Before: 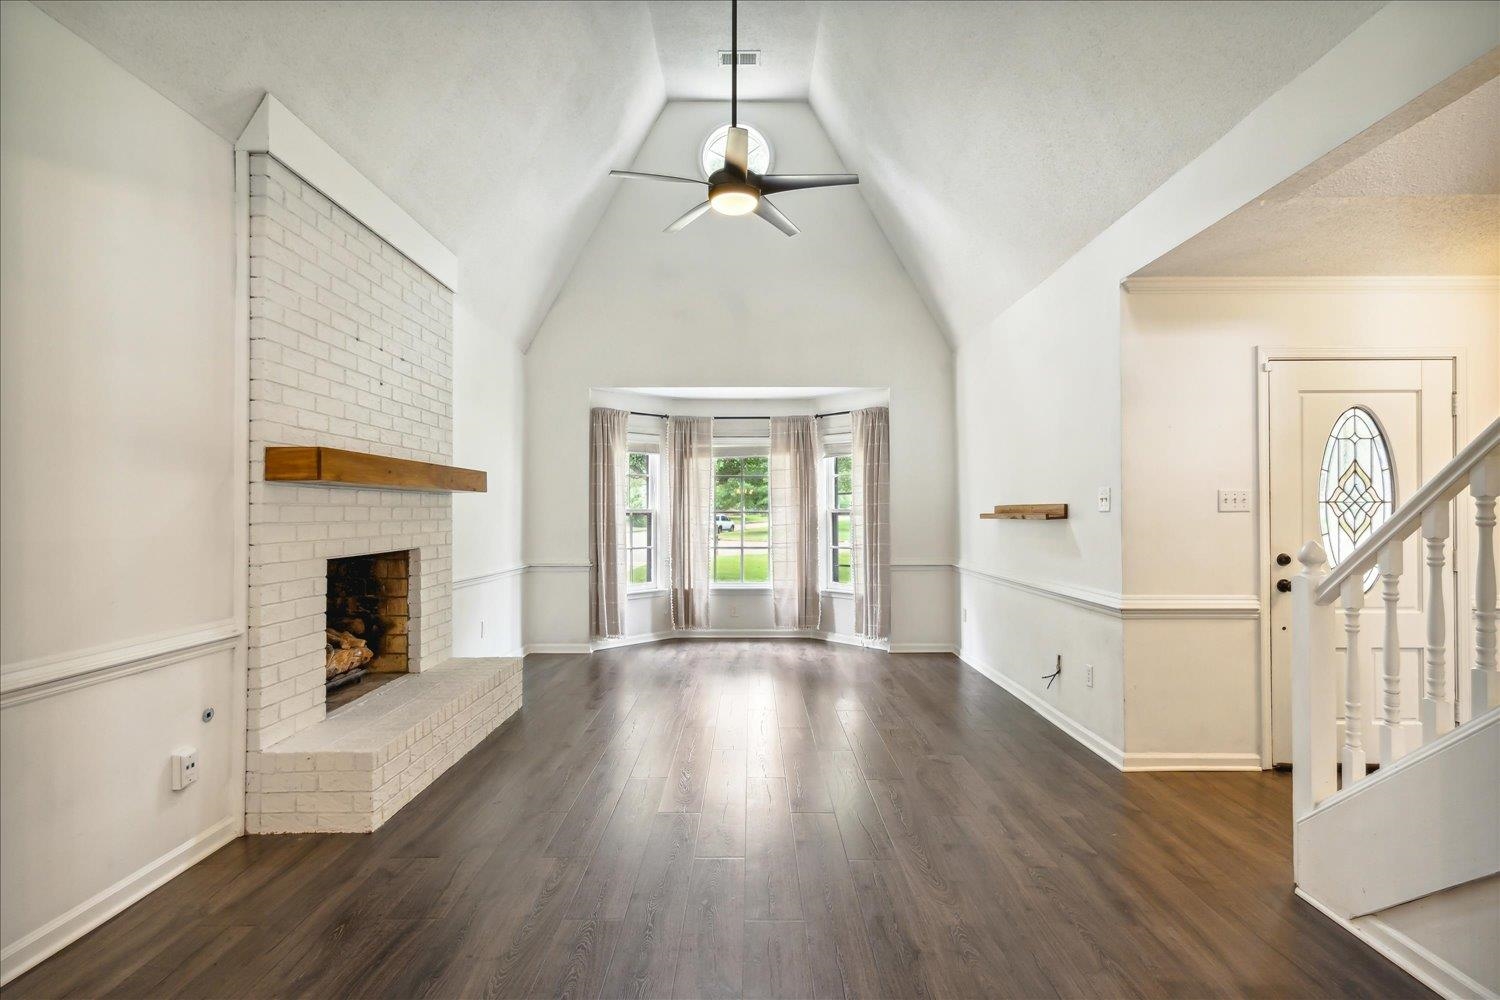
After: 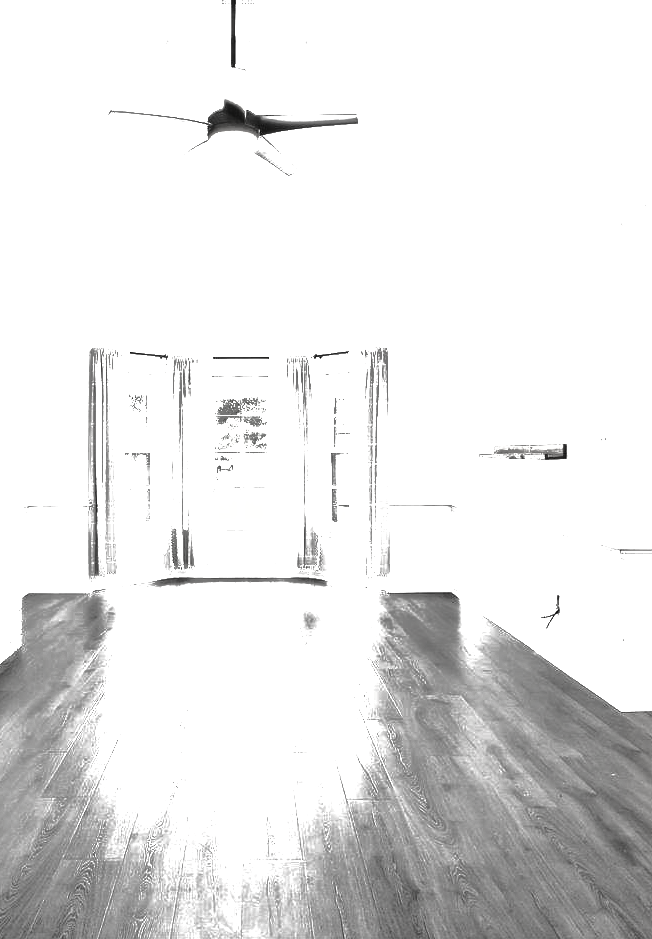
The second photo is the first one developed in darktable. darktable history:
exposure: exposure 2.018 EV, compensate highlight preservation false
crop: left 33.434%, top 6.042%, right 23.054%
contrast brightness saturation: contrast -0.035, brightness -0.59, saturation -0.984
shadows and highlights: shadows 29.96
